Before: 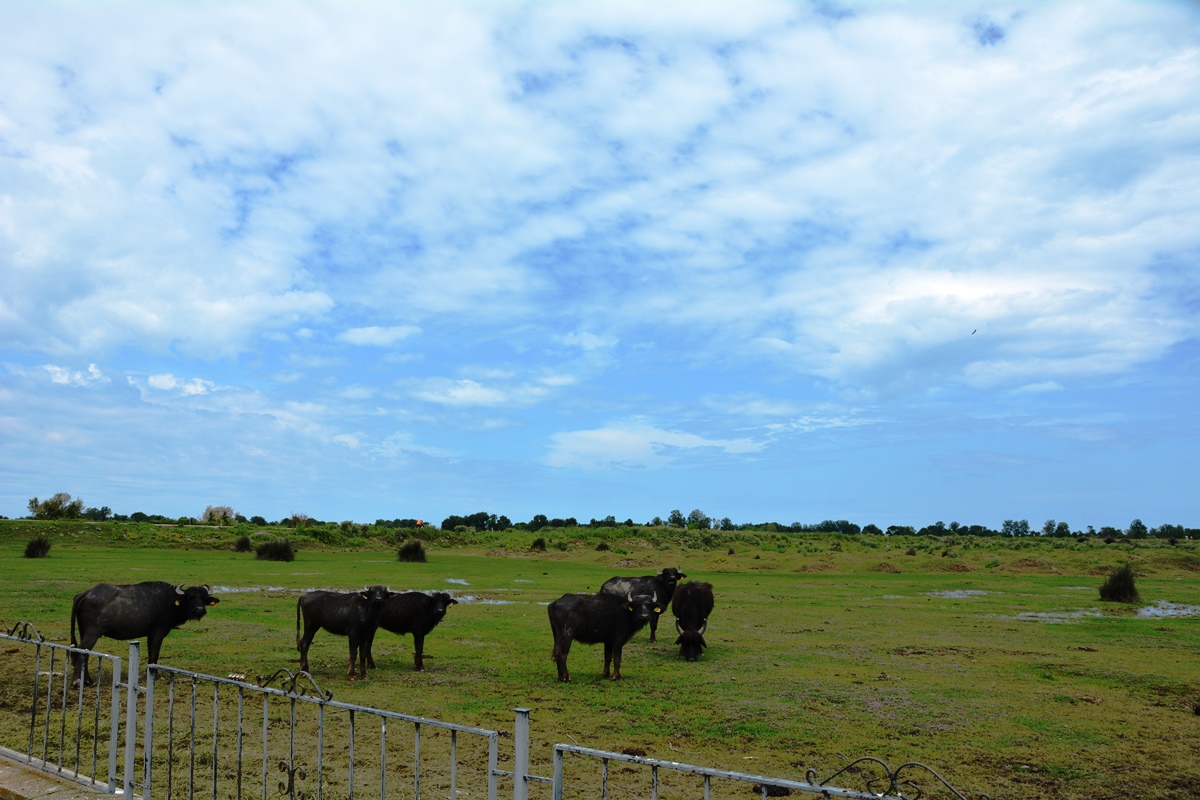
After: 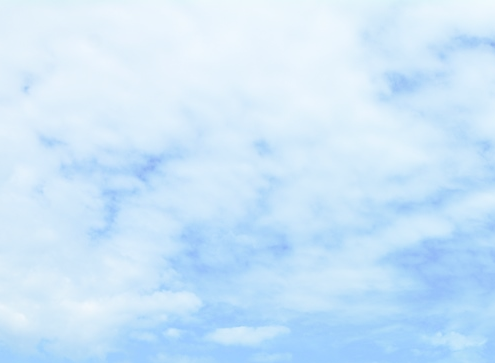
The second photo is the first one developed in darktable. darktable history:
crop and rotate: left 11.04%, top 0.116%, right 47.663%, bottom 54.39%
tone curve: curves: ch0 [(0, 0) (0.003, 0.005) (0.011, 0.013) (0.025, 0.027) (0.044, 0.044) (0.069, 0.06) (0.1, 0.081) (0.136, 0.114) (0.177, 0.16) (0.224, 0.211) (0.277, 0.277) (0.335, 0.354) (0.399, 0.435) (0.468, 0.538) (0.543, 0.626) (0.623, 0.708) (0.709, 0.789) (0.801, 0.867) (0.898, 0.935) (1, 1)], preserve colors none
